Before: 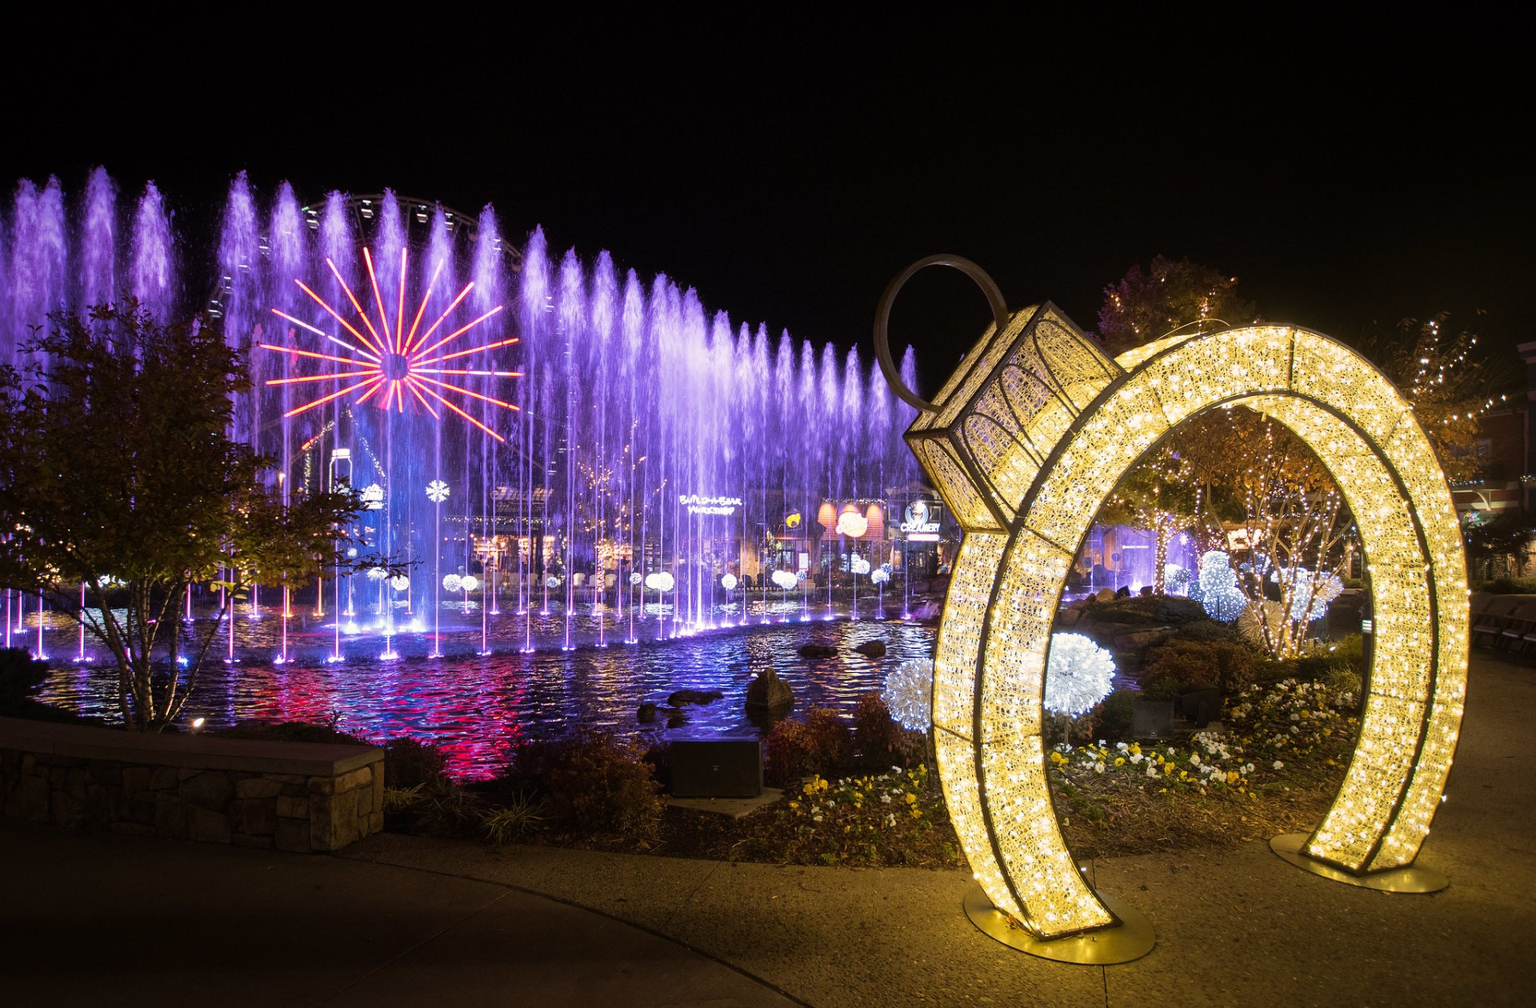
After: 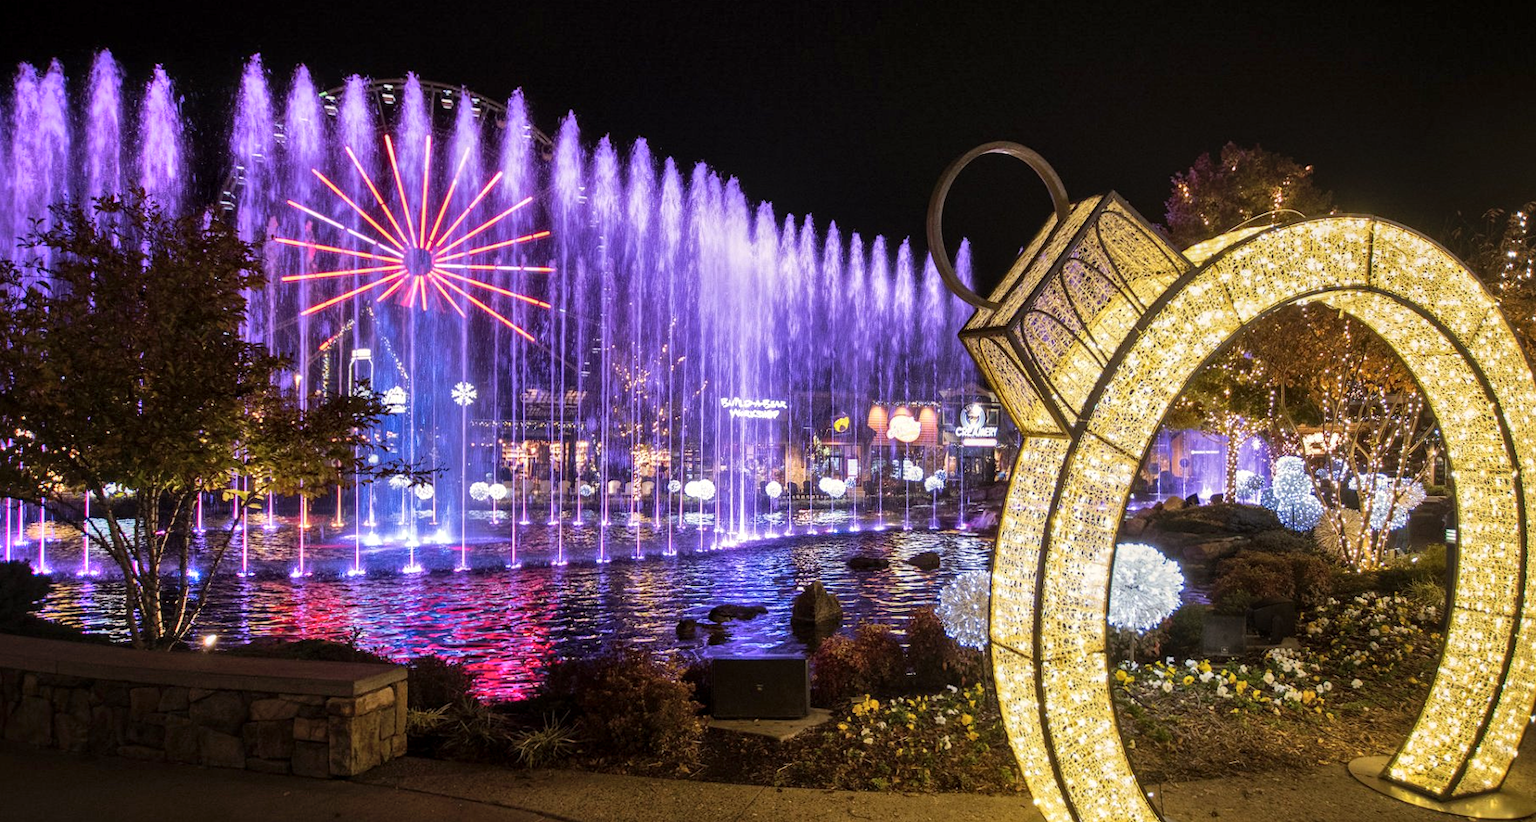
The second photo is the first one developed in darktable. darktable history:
crop and rotate: angle 0.075°, top 11.97%, right 5.644%, bottom 11.017%
local contrast: on, module defaults
shadows and highlights: highlights 71.17, soften with gaussian
